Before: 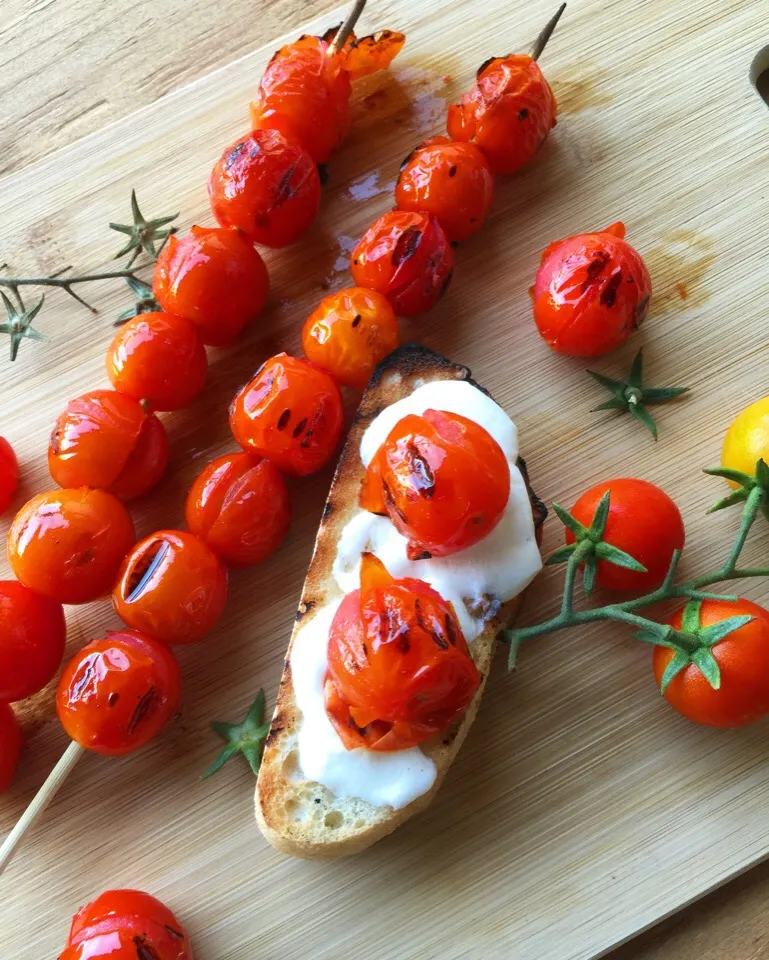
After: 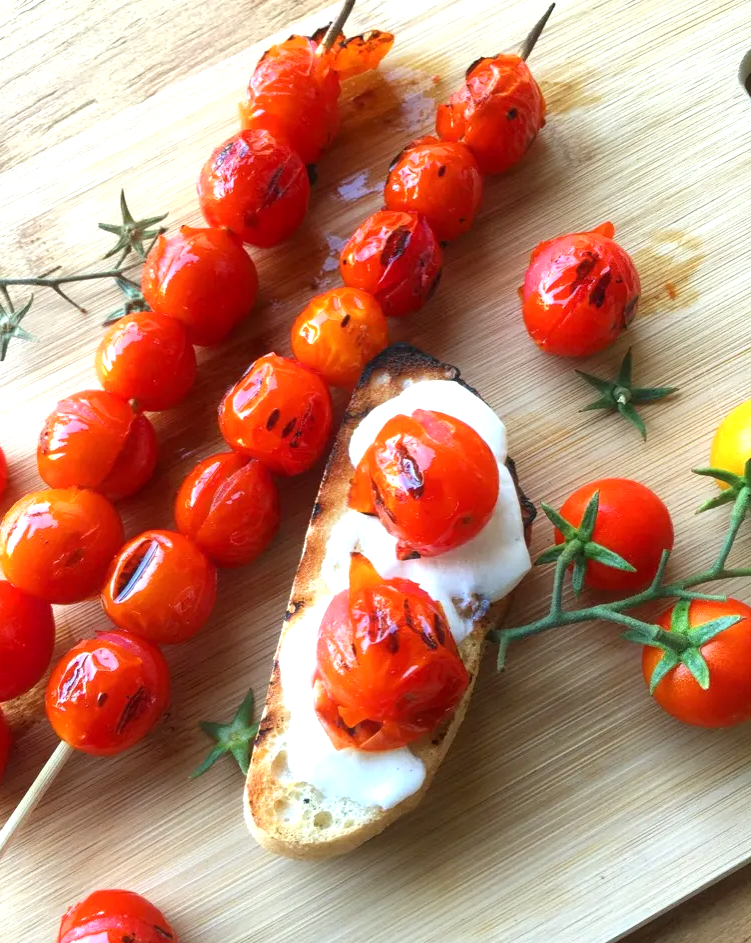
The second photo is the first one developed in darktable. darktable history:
exposure: exposure 0.495 EV, compensate highlight preservation false
crop and rotate: left 1.539%, right 0.73%, bottom 1.694%
contrast equalizer: octaves 7, y [[0.5, 0.488, 0.462, 0.461, 0.491, 0.5], [0.5 ×6], [0.5 ×6], [0 ×6], [0 ×6]]
local contrast: highlights 107%, shadows 102%, detail 120%, midtone range 0.2
